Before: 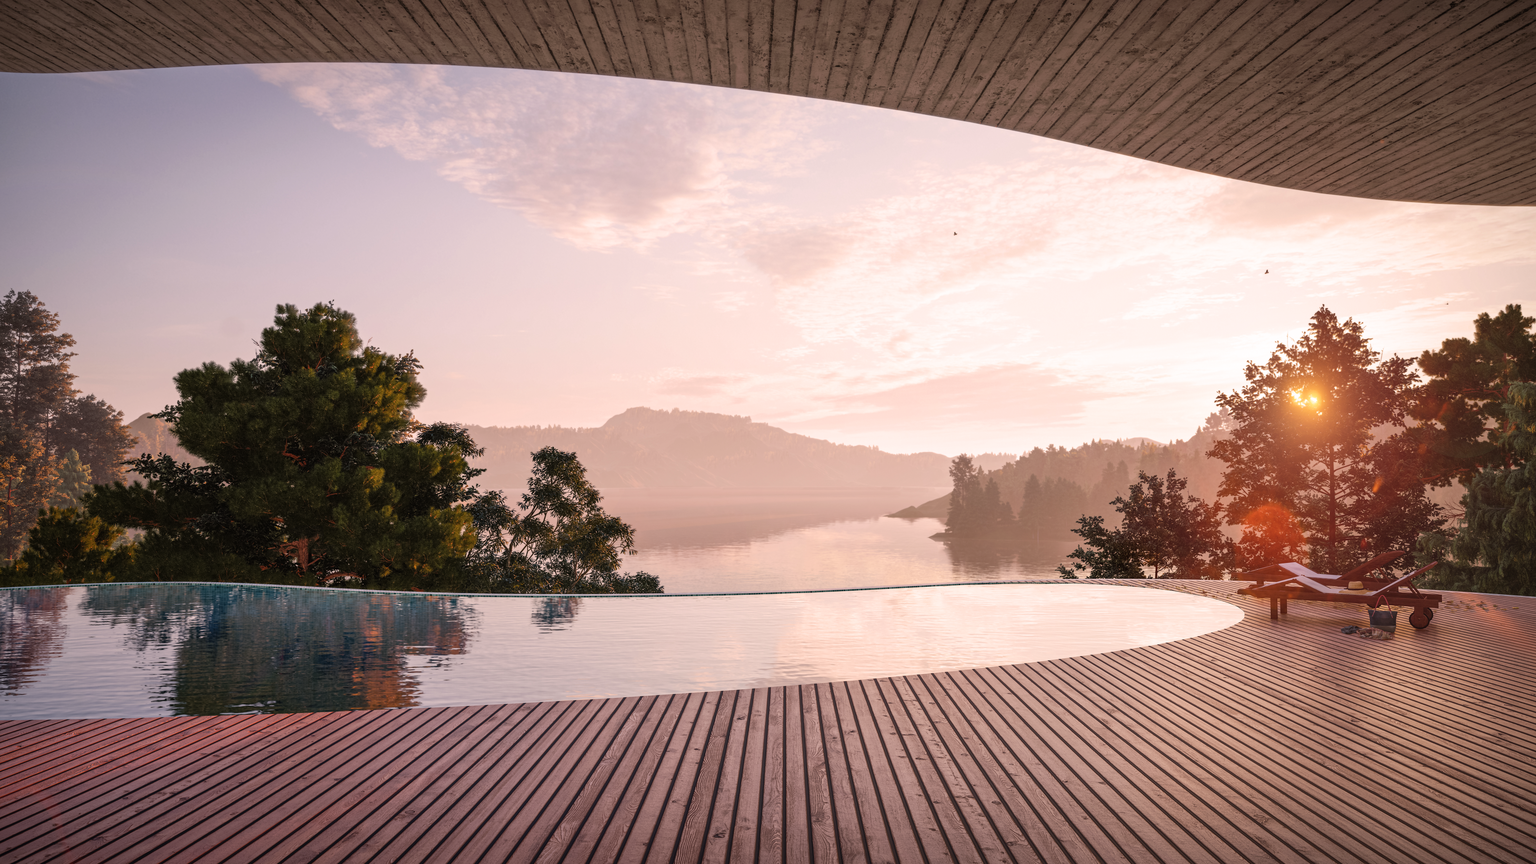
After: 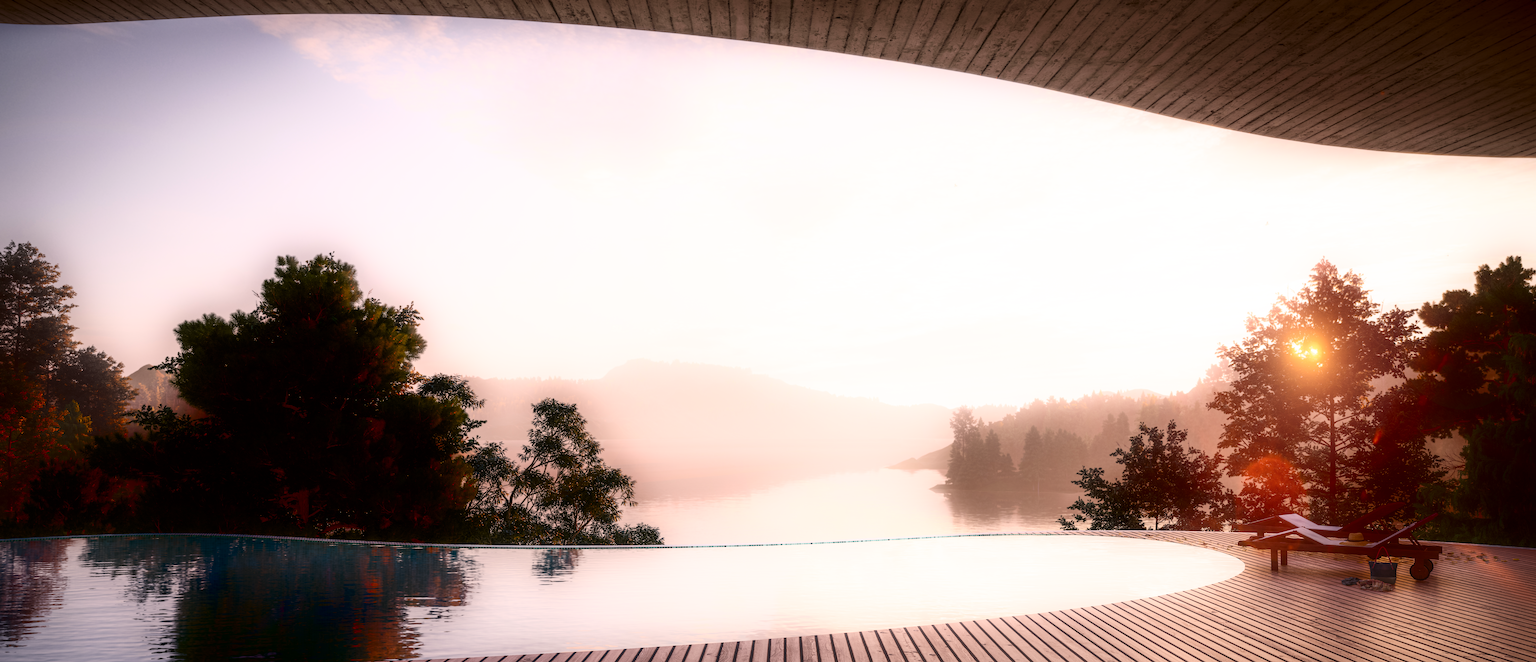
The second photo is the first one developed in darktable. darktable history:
white balance: emerald 1
contrast brightness saturation: contrast 0.15, brightness -0.01, saturation 0.1
shadows and highlights: shadows -90, highlights 90, soften with gaussian
crop: top 5.667%, bottom 17.637%
